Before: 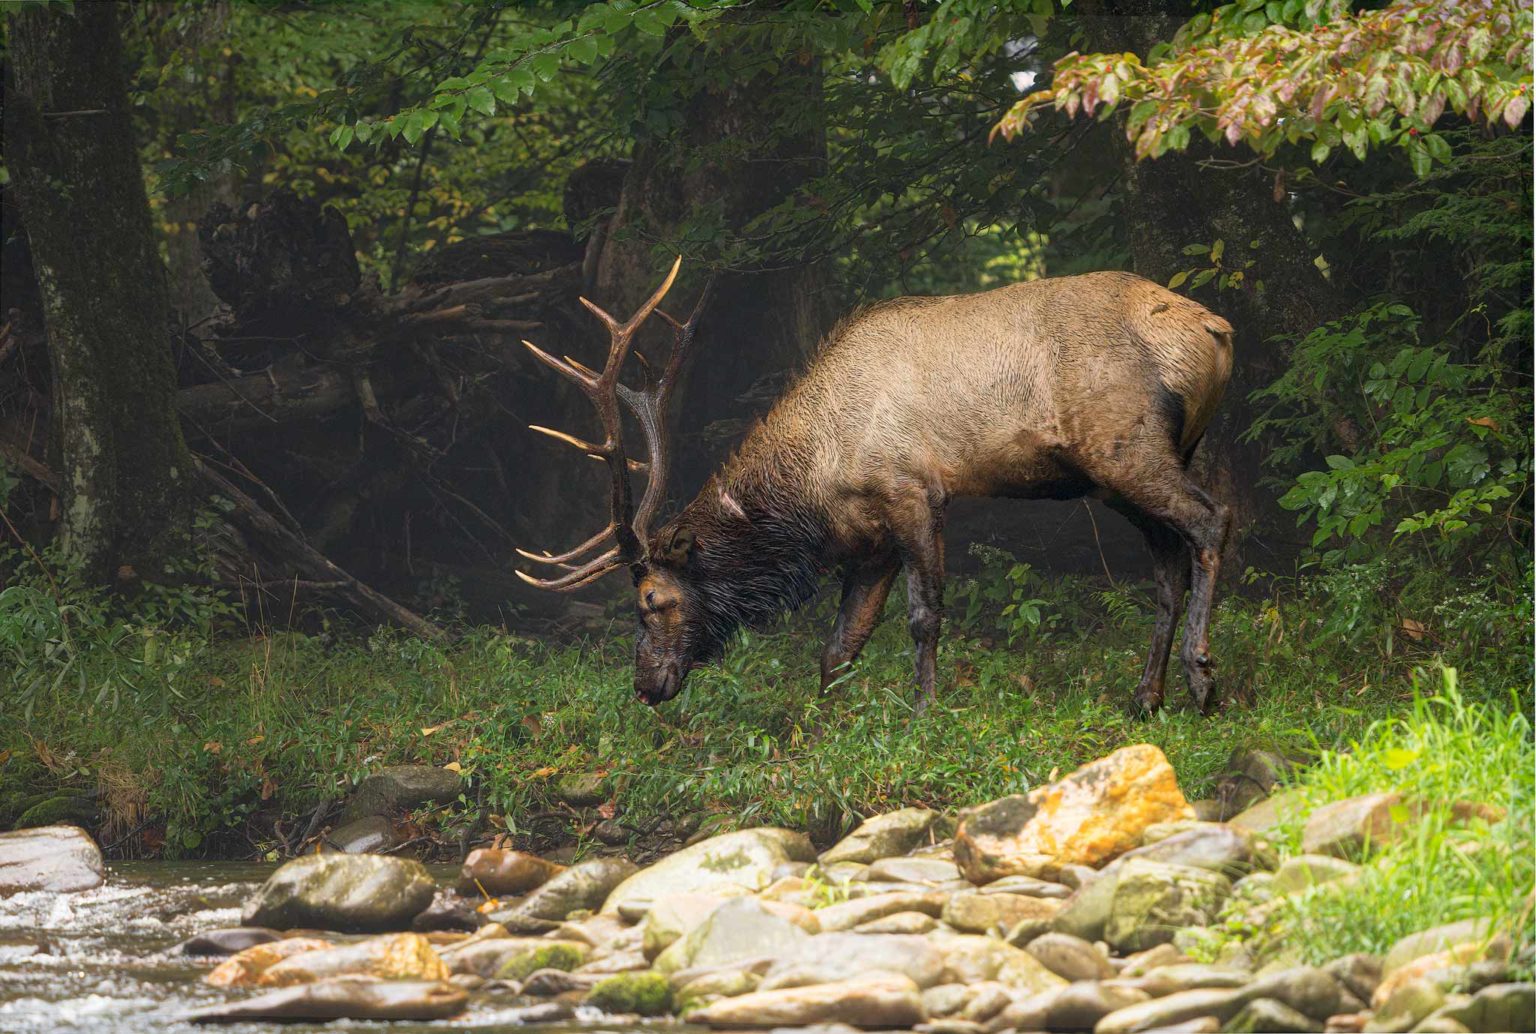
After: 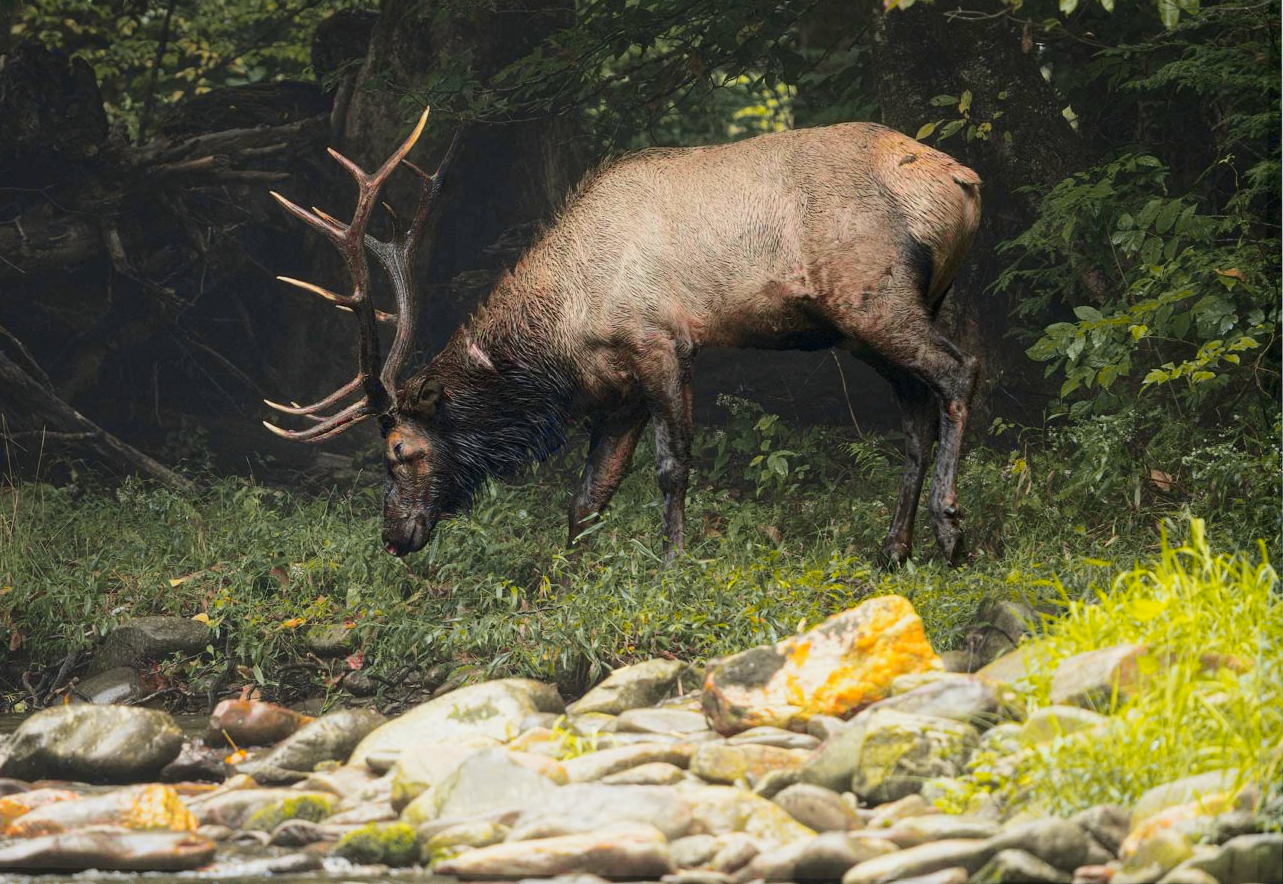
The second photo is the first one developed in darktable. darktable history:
crop: left 16.437%, top 14.423%
tone curve: curves: ch0 [(0, 0) (0.23, 0.205) (0.486, 0.52) (0.822, 0.825) (0.994, 0.955)]; ch1 [(0, 0) (0.226, 0.261) (0.379, 0.442) (0.469, 0.472) (0.495, 0.495) (0.514, 0.504) (0.561, 0.568) (0.59, 0.612) (1, 1)]; ch2 [(0, 0) (0.269, 0.299) (0.459, 0.441) (0.498, 0.499) (0.523, 0.52) (0.586, 0.569) (0.635, 0.617) (0.659, 0.681) (0.718, 0.764) (1, 1)], color space Lab, independent channels, preserve colors none
